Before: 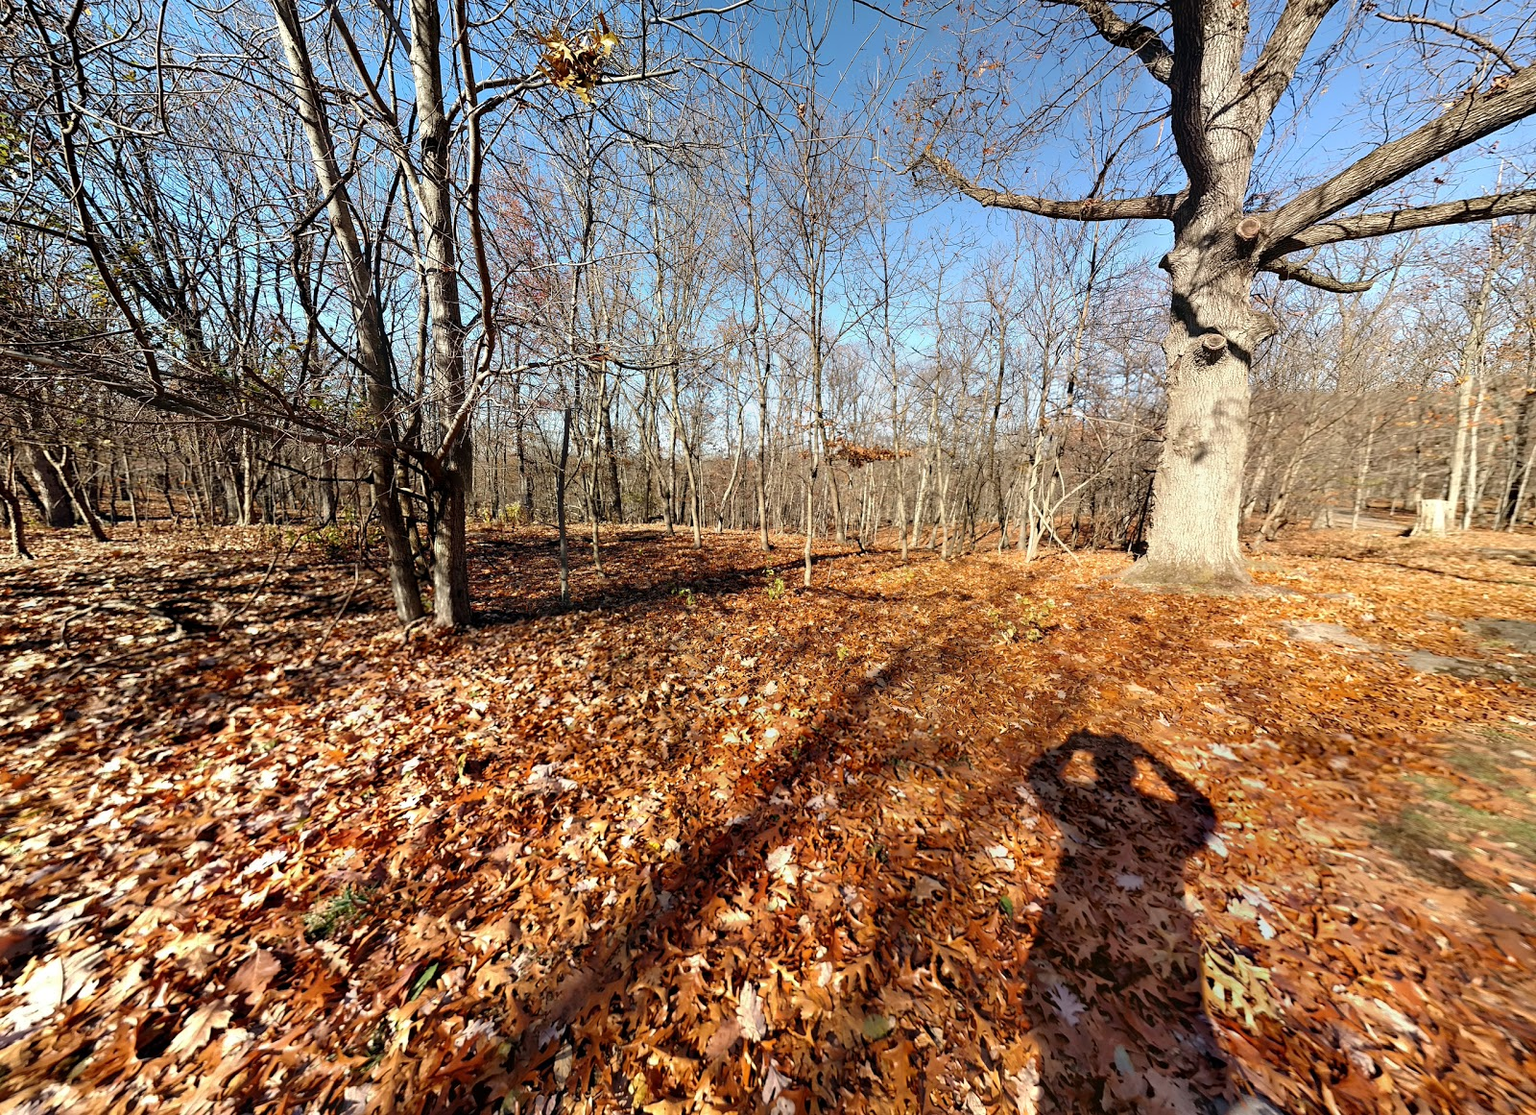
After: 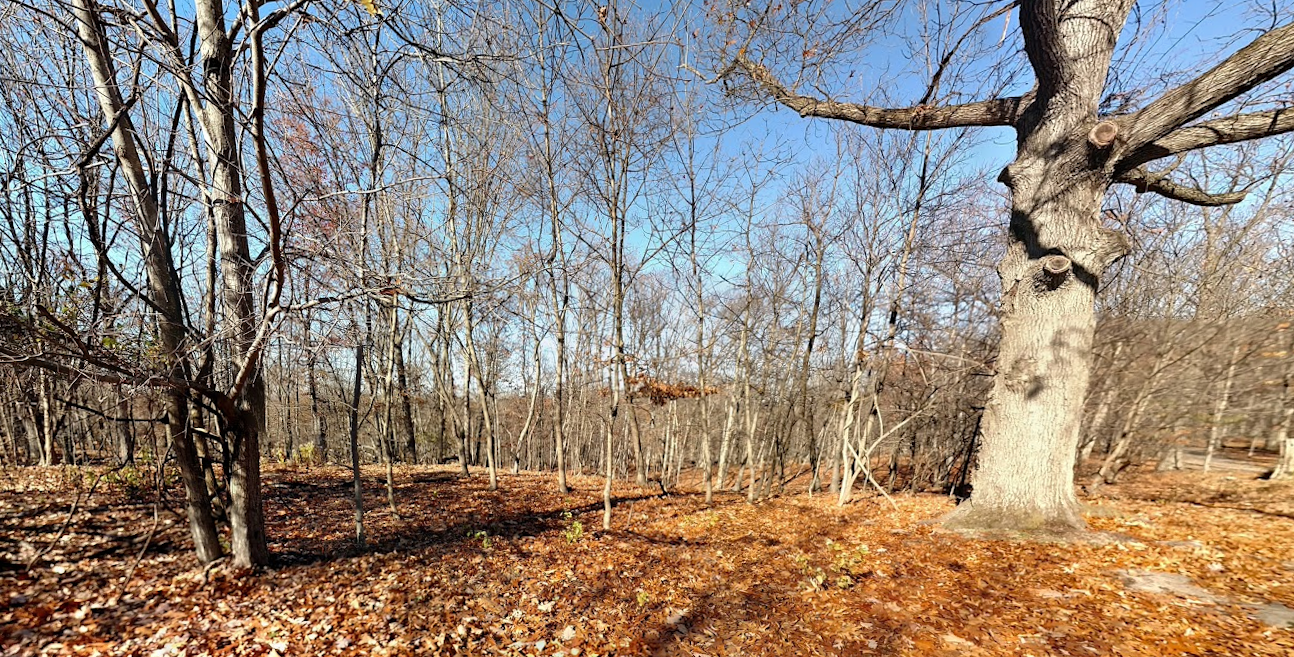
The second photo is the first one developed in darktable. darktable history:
crop and rotate: left 9.345%, top 7.22%, right 4.982%, bottom 32.331%
shadows and highlights: low approximation 0.01, soften with gaussian
rotate and perspective: rotation 0.062°, lens shift (vertical) 0.115, lens shift (horizontal) -0.133, crop left 0.047, crop right 0.94, crop top 0.061, crop bottom 0.94
